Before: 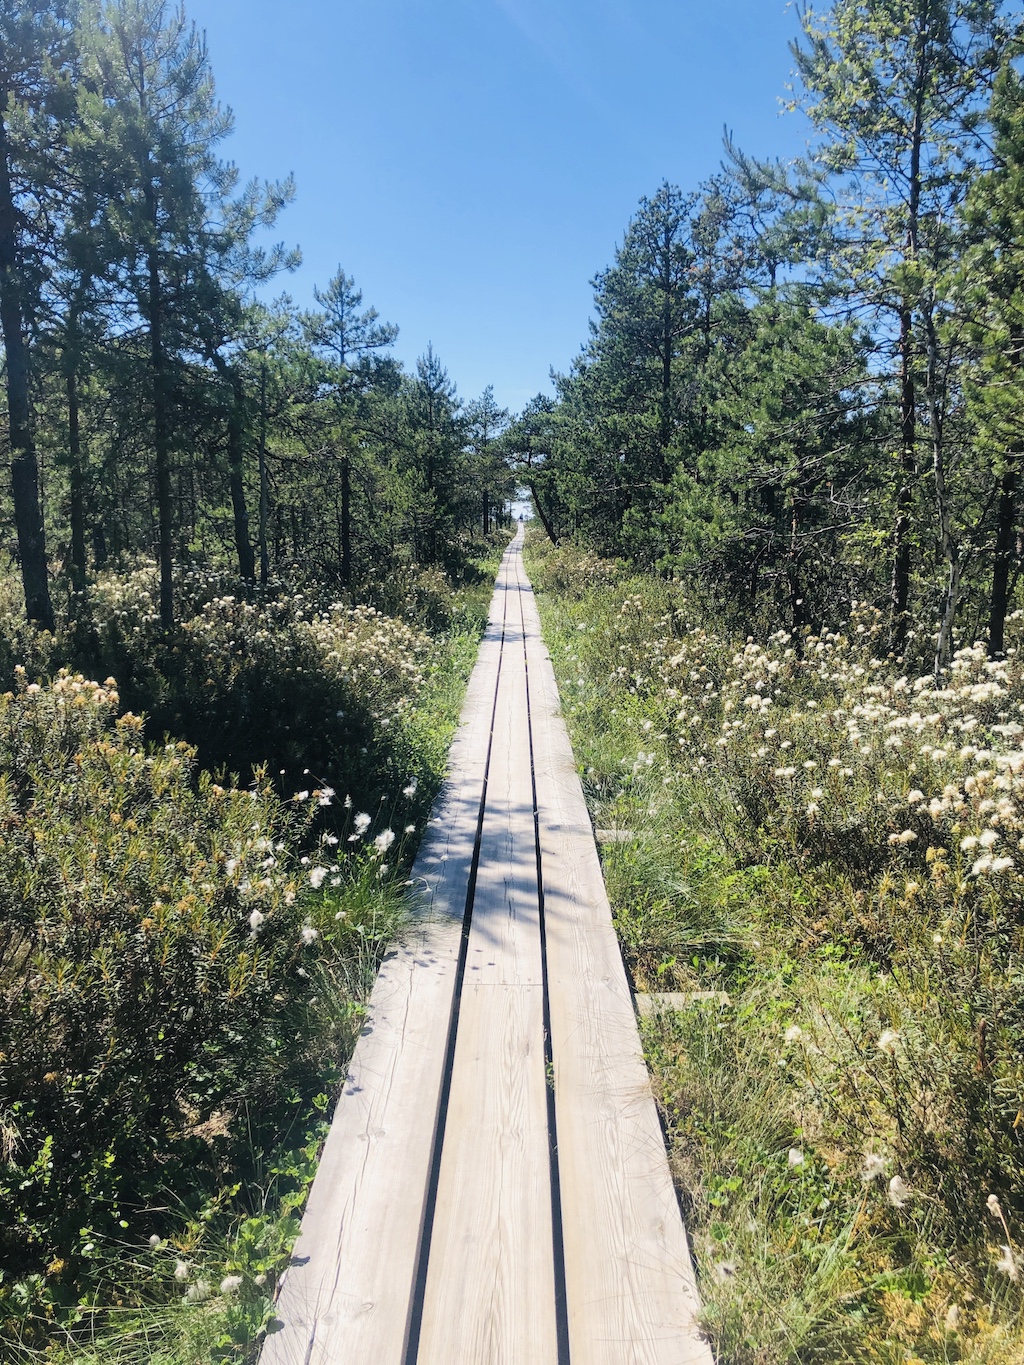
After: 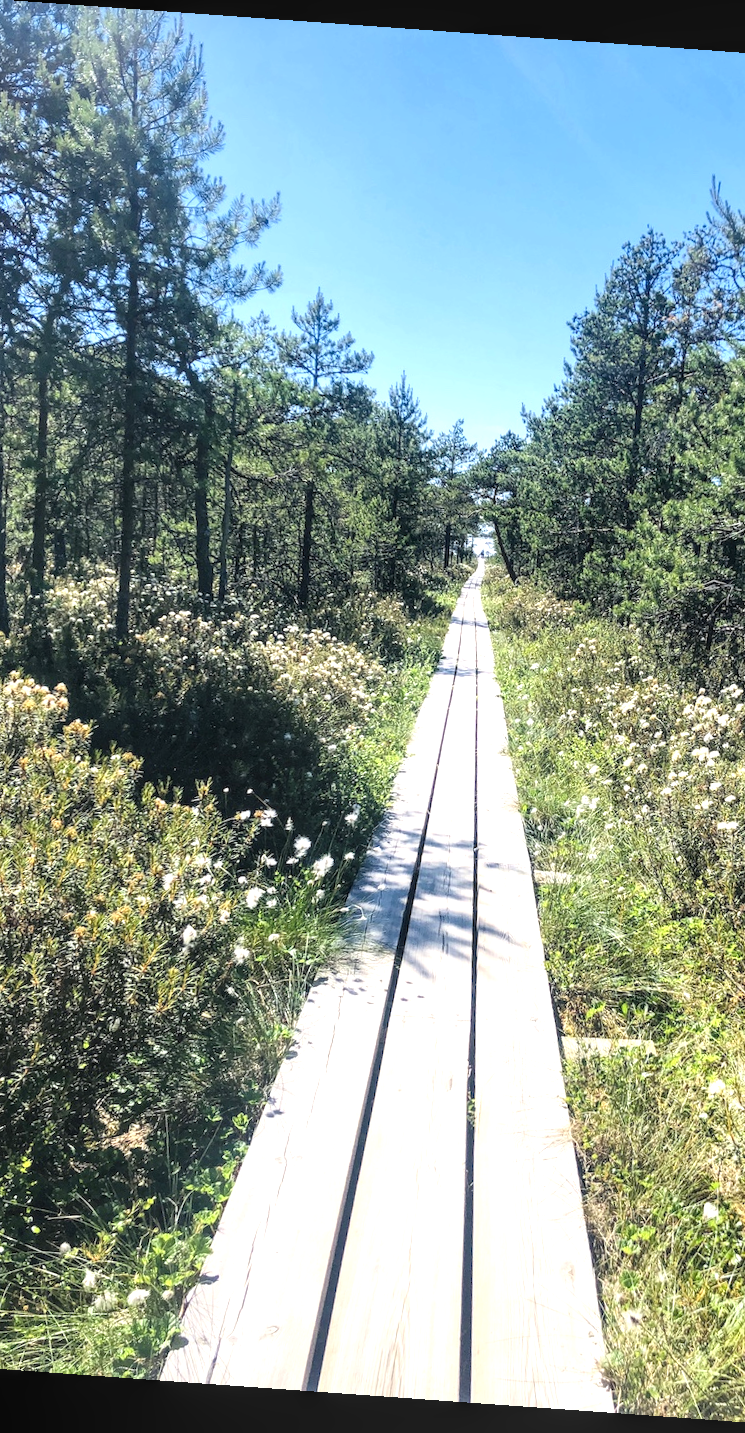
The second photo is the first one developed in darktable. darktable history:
crop and rotate: left 8.786%, right 24.548%
local contrast: on, module defaults
rotate and perspective: rotation 4.1°, automatic cropping off
exposure: exposure 0.74 EV, compensate highlight preservation false
